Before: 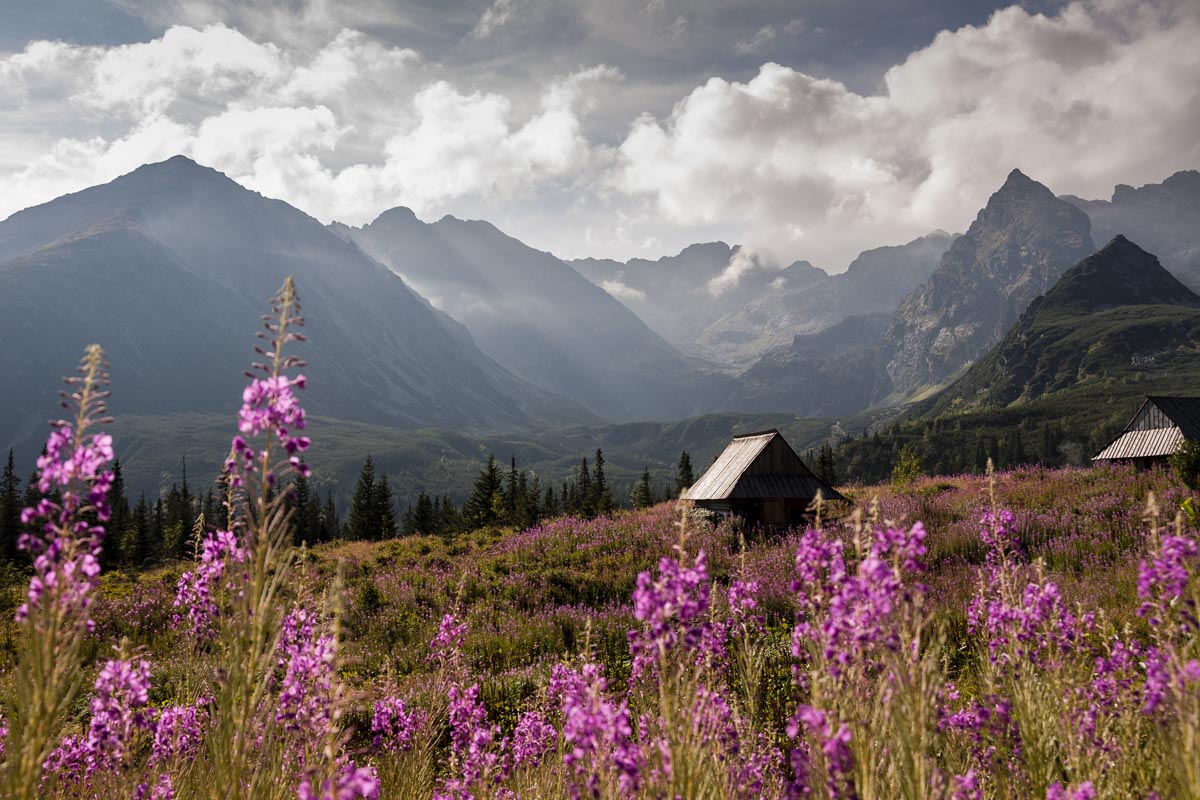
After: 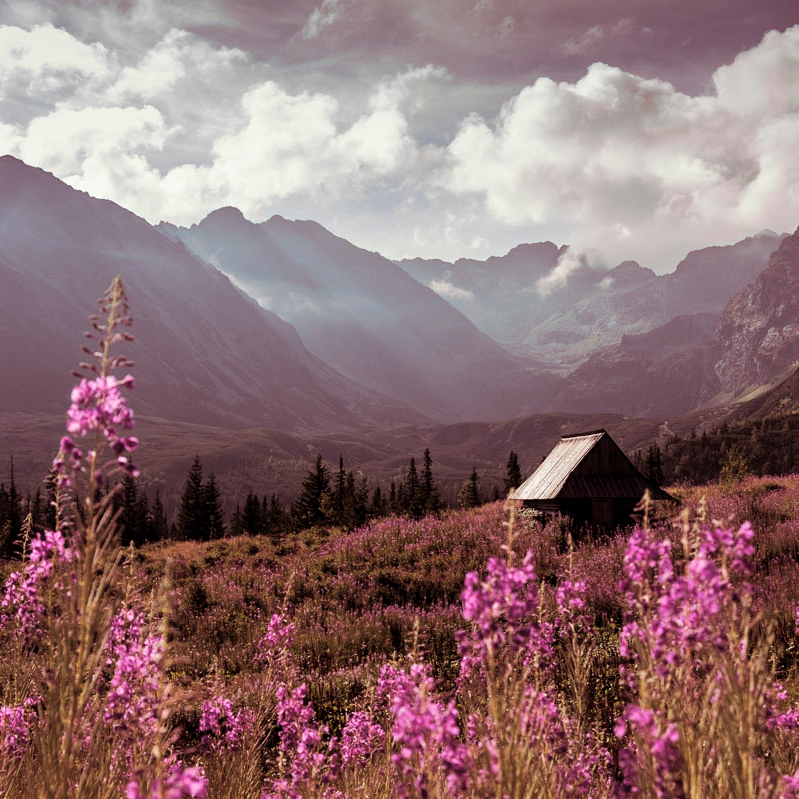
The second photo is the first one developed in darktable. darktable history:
crop and rotate: left 14.385%, right 18.948%
split-toning: on, module defaults
